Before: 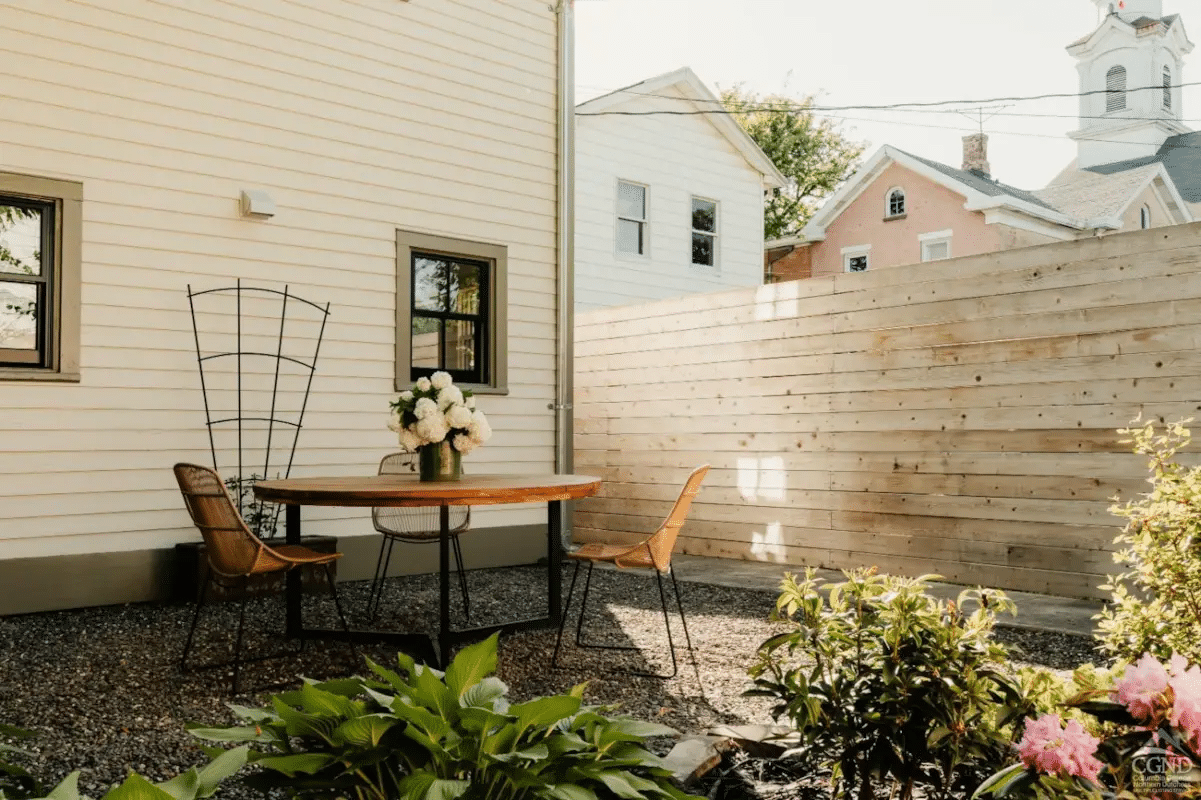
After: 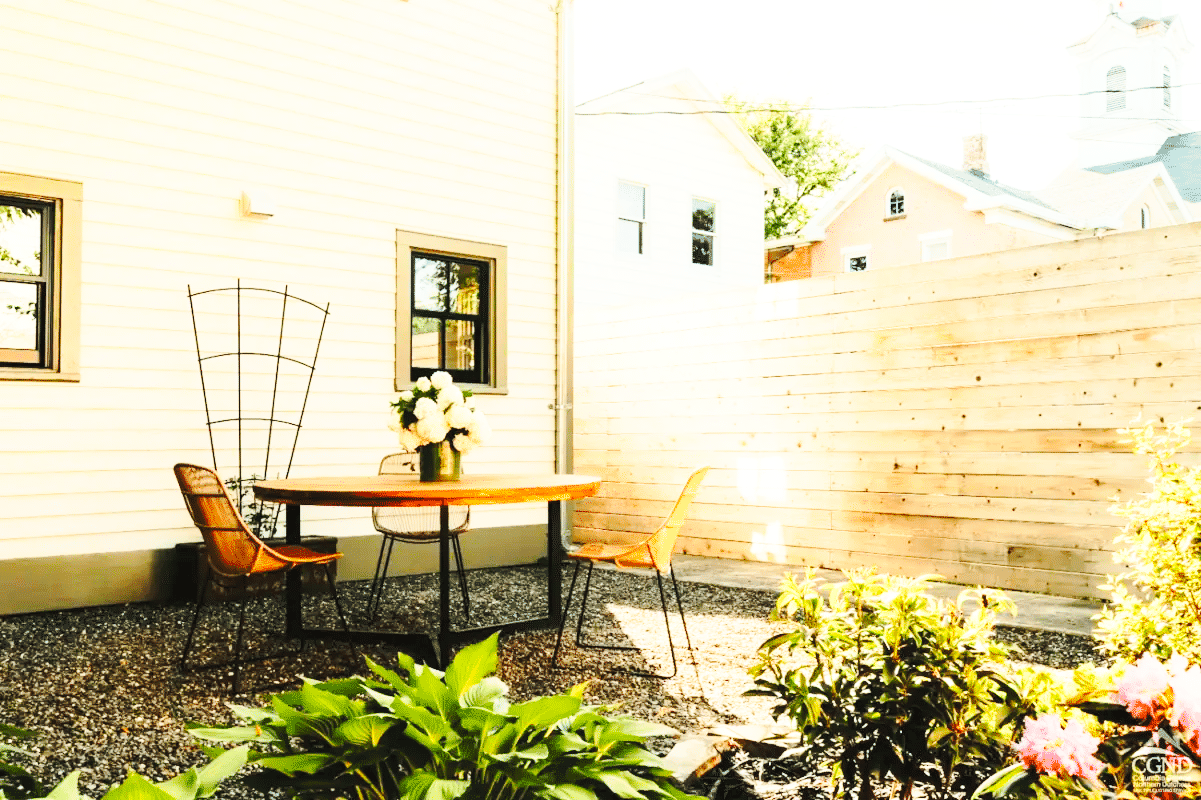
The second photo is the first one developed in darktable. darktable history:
base curve: curves: ch0 [(0, 0) (0.032, 0.037) (0.105, 0.228) (0.435, 0.76) (0.856, 0.983) (1, 1)], preserve colors none
contrast brightness saturation: contrast 0.24, brightness 0.26, saturation 0.39
shadows and highlights: shadows 25, highlights -25
exposure: exposure 0.367 EV, compensate highlight preservation false
